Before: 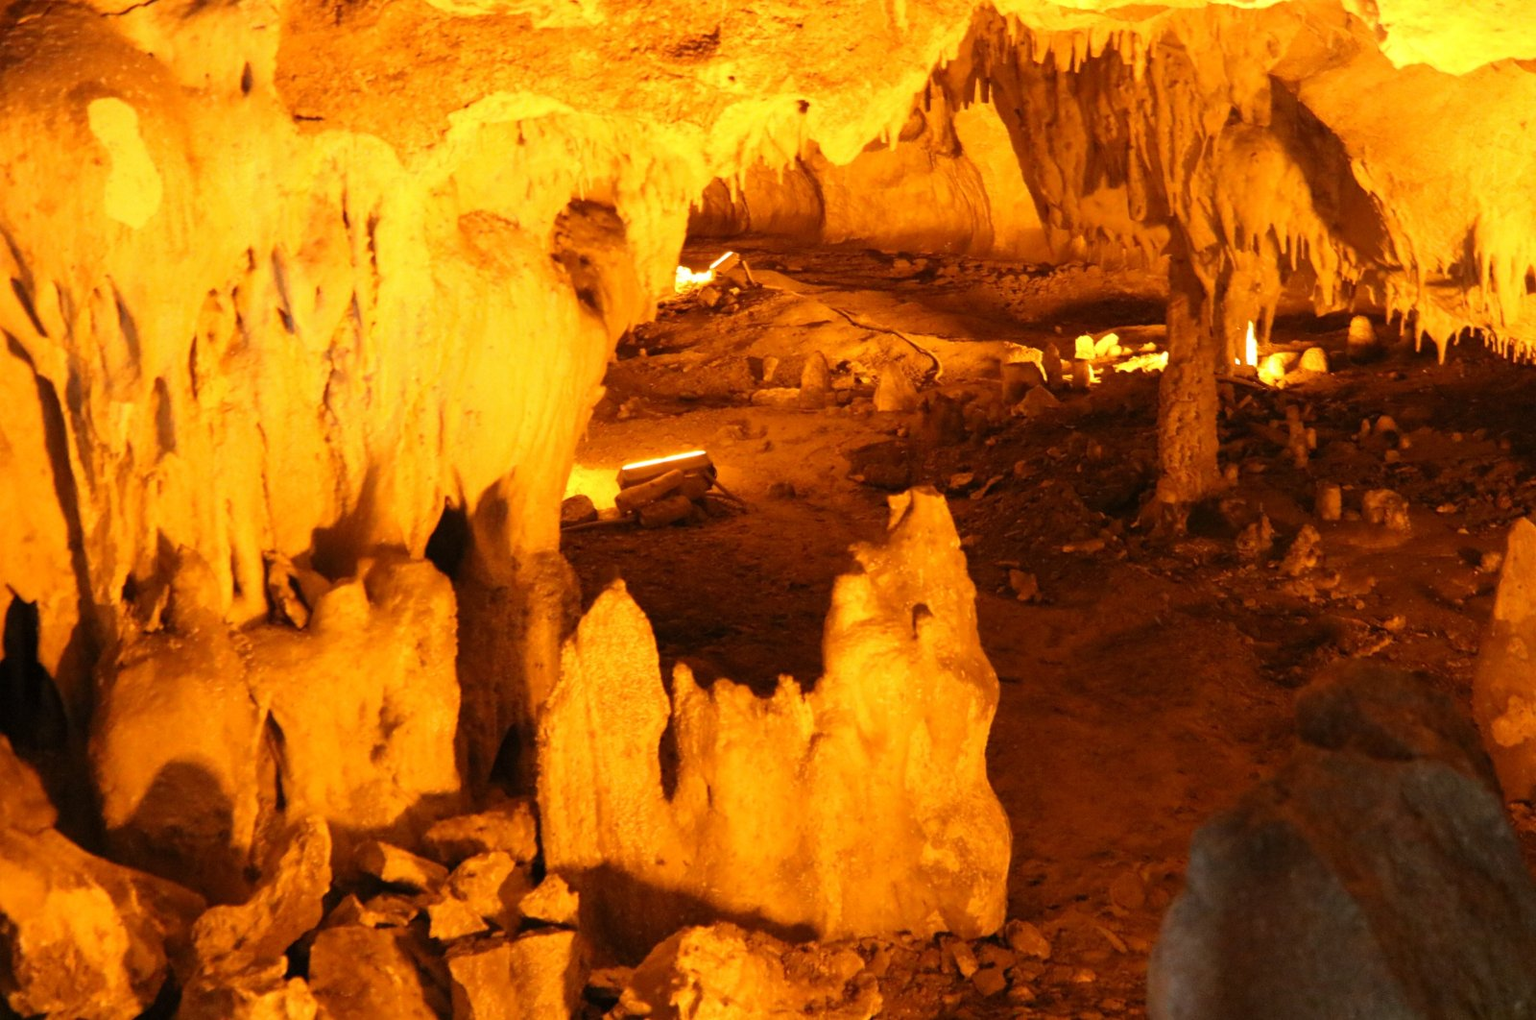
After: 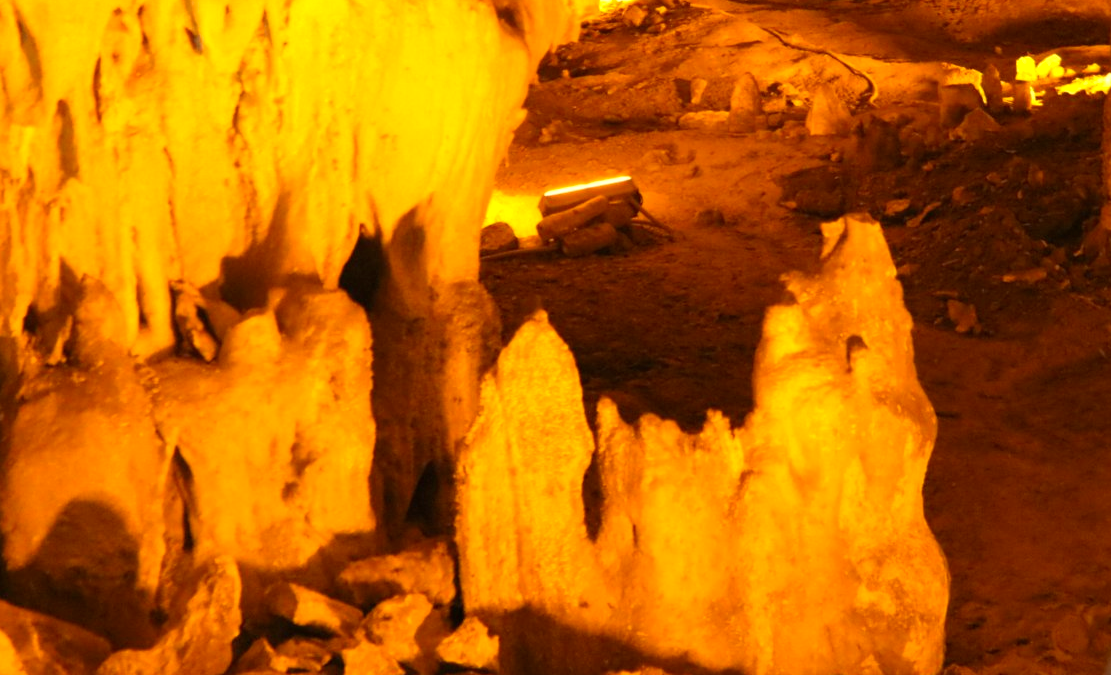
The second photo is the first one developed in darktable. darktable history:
exposure: exposure 0.203 EV, compensate highlight preservation false
color correction: highlights a* 1.43, highlights b* 17.6
crop: left 6.525%, top 27.675%, right 24.018%, bottom 8.755%
